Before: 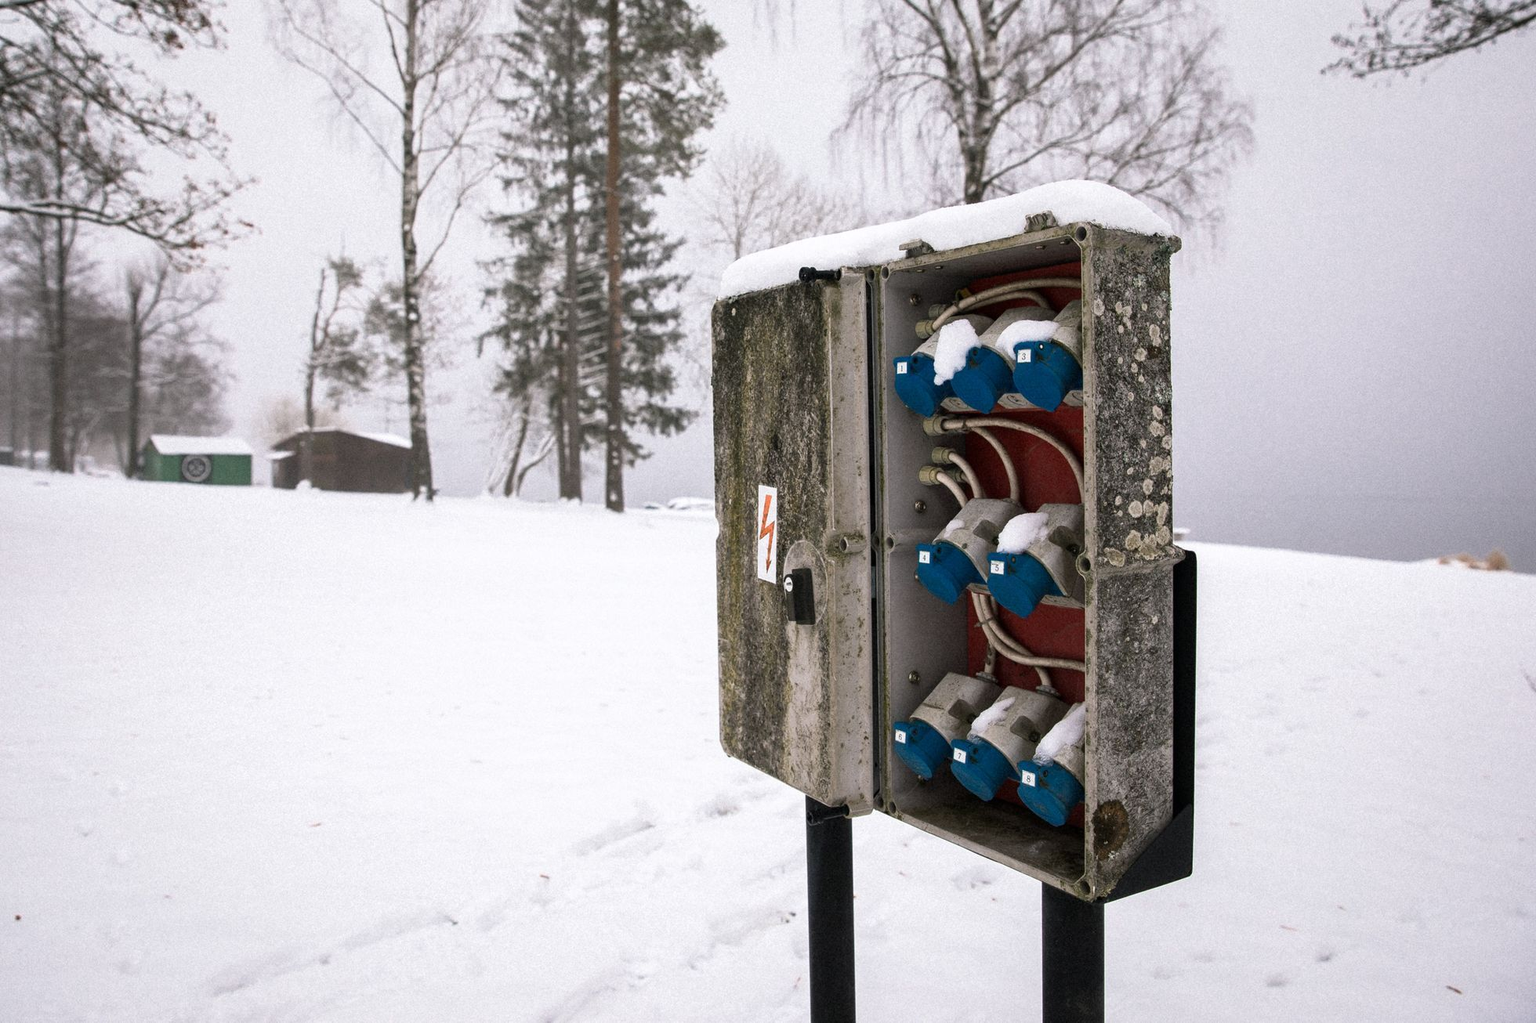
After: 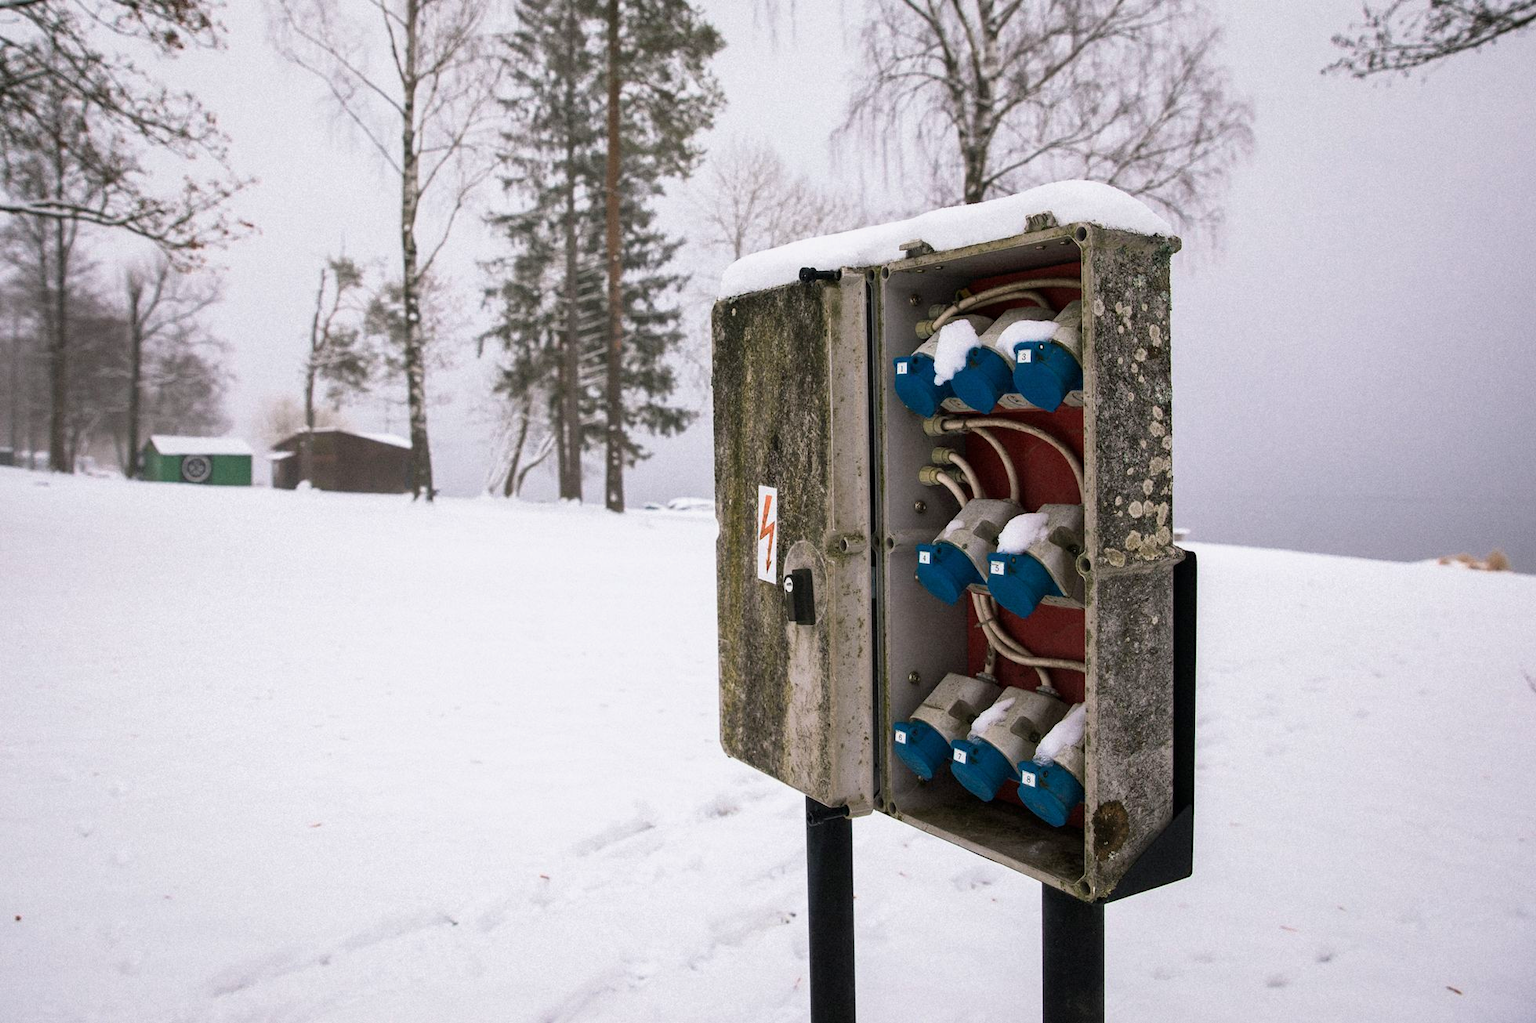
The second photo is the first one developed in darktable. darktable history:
velvia: on, module defaults
exposure: exposure -0.116 EV, compensate exposure bias true, compensate highlight preservation false
